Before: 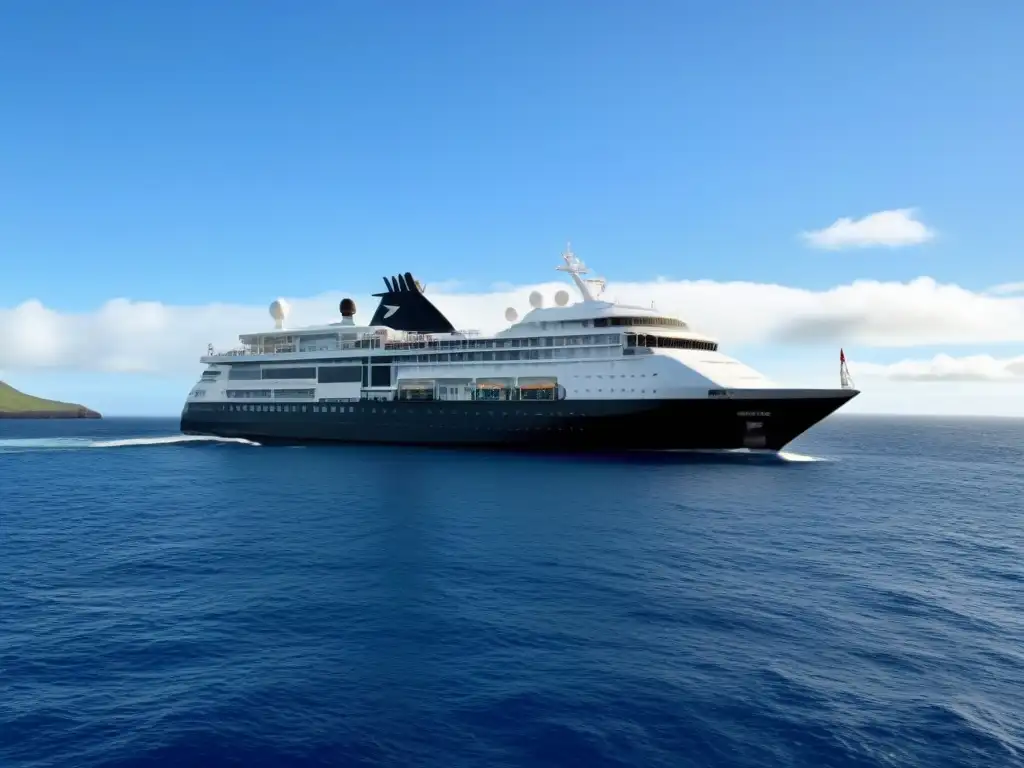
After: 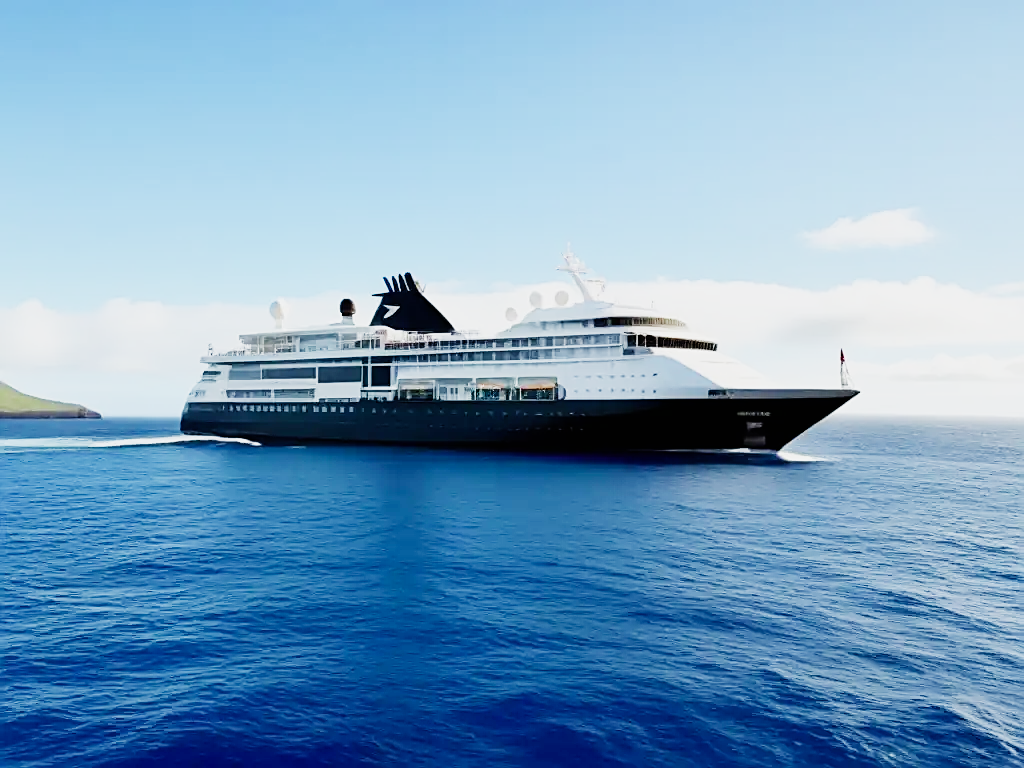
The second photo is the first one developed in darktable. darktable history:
exposure: black level correction 0, exposure 1 EV, compensate exposure bias true, compensate highlight preservation false
sigmoid: contrast 1.6, skew -0.2, preserve hue 0%, red attenuation 0.1, red rotation 0.035, green attenuation 0.1, green rotation -0.017, blue attenuation 0.15, blue rotation -0.052, base primaries Rec2020
sharpen: on, module defaults
